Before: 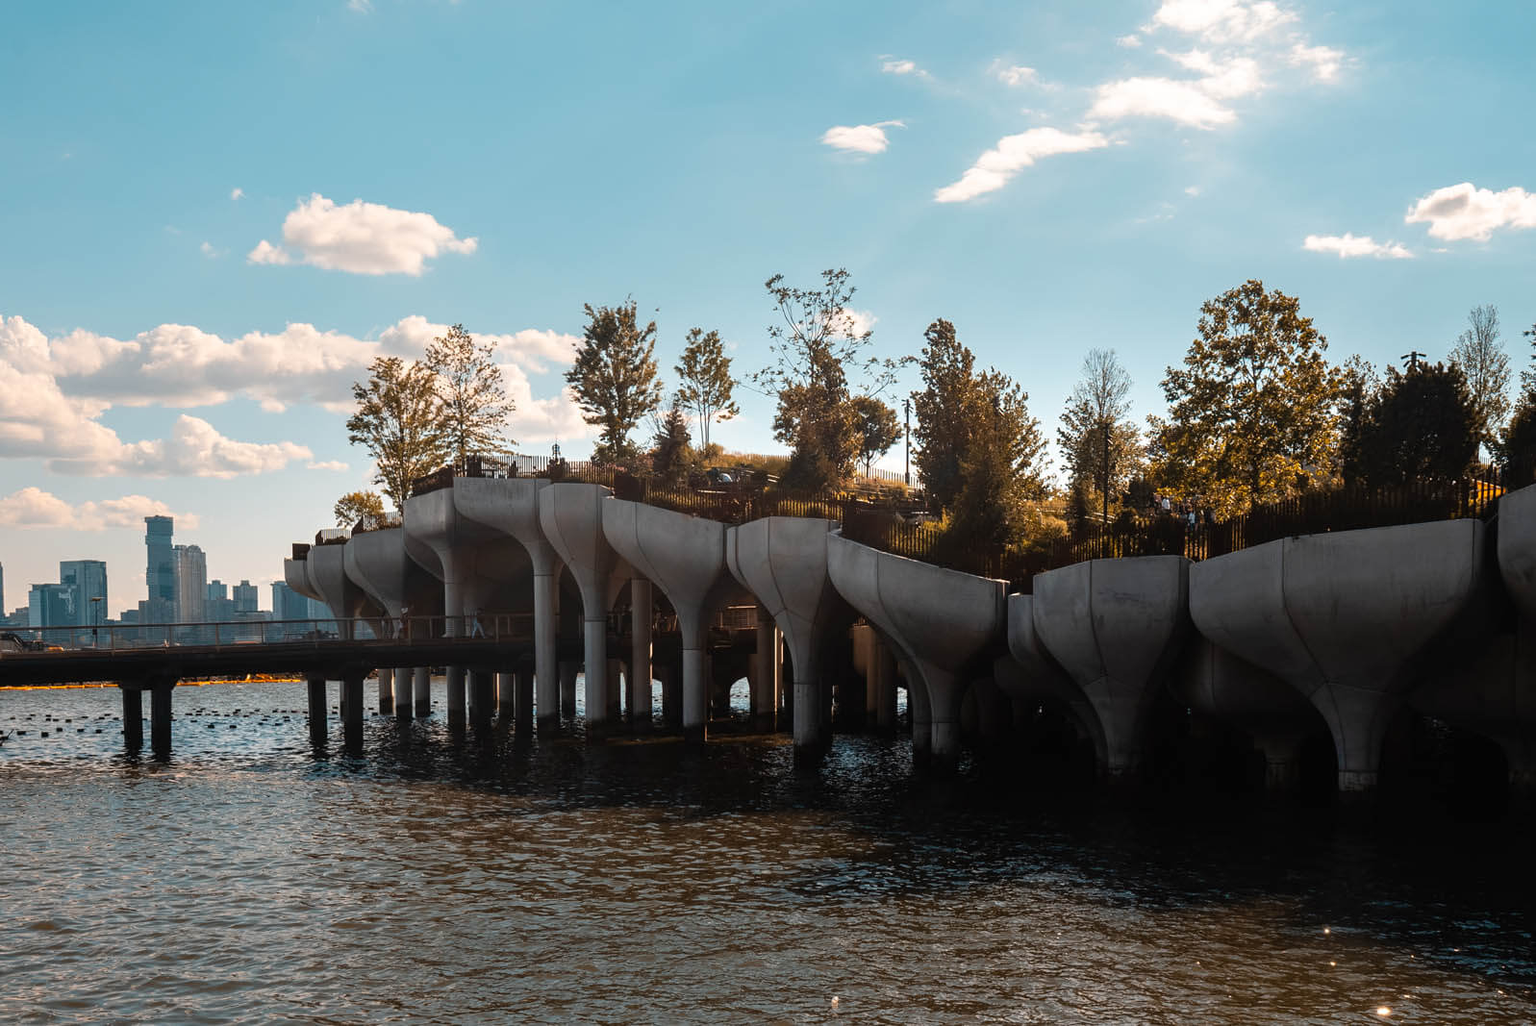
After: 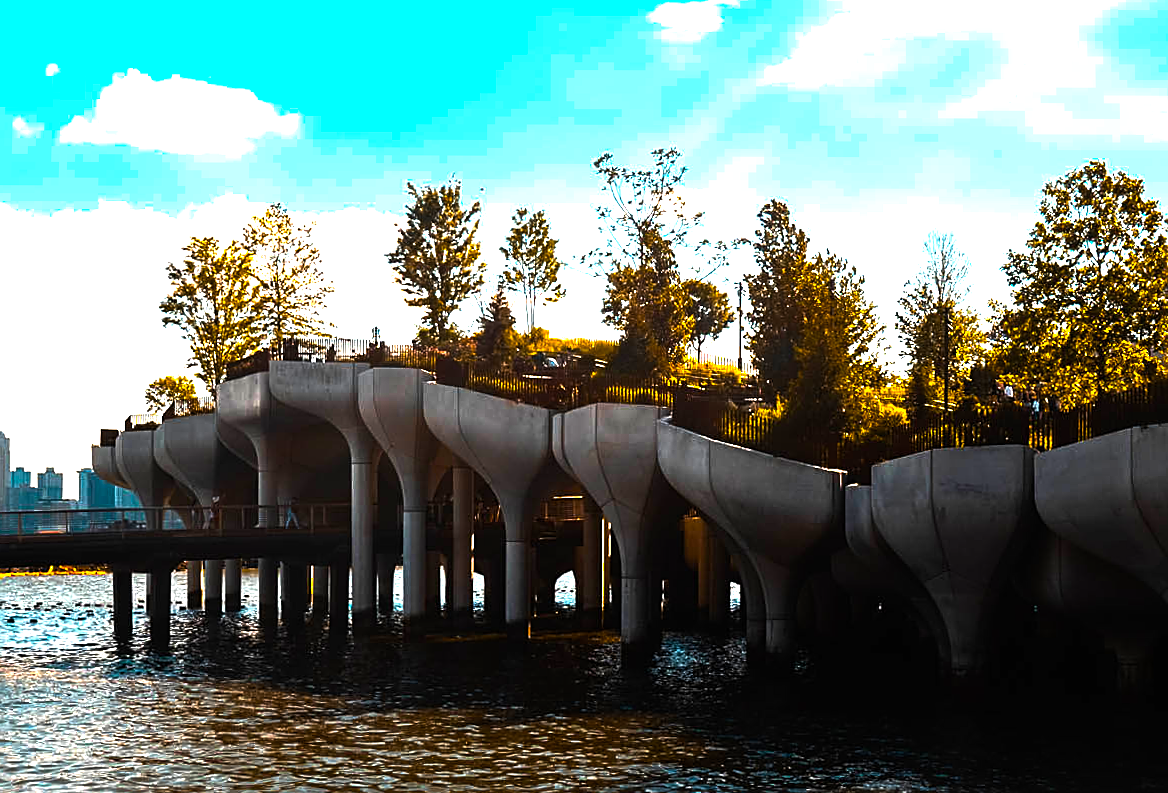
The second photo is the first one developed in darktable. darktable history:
crop and rotate: left 11.831%, top 11.346%, right 13.429%, bottom 13.899%
rotate and perspective: rotation 0.226°, lens shift (vertical) -0.042, crop left 0.023, crop right 0.982, crop top 0.006, crop bottom 0.994
sharpen: on, module defaults
color balance rgb: linear chroma grading › shadows -30%, linear chroma grading › global chroma 35%, perceptual saturation grading › global saturation 75%, perceptual saturation grading › shadows -30%, perceptual brilliance grading › highlights 75%, perceptual brilliance grading › shadows -30%, global vibrance 35%
